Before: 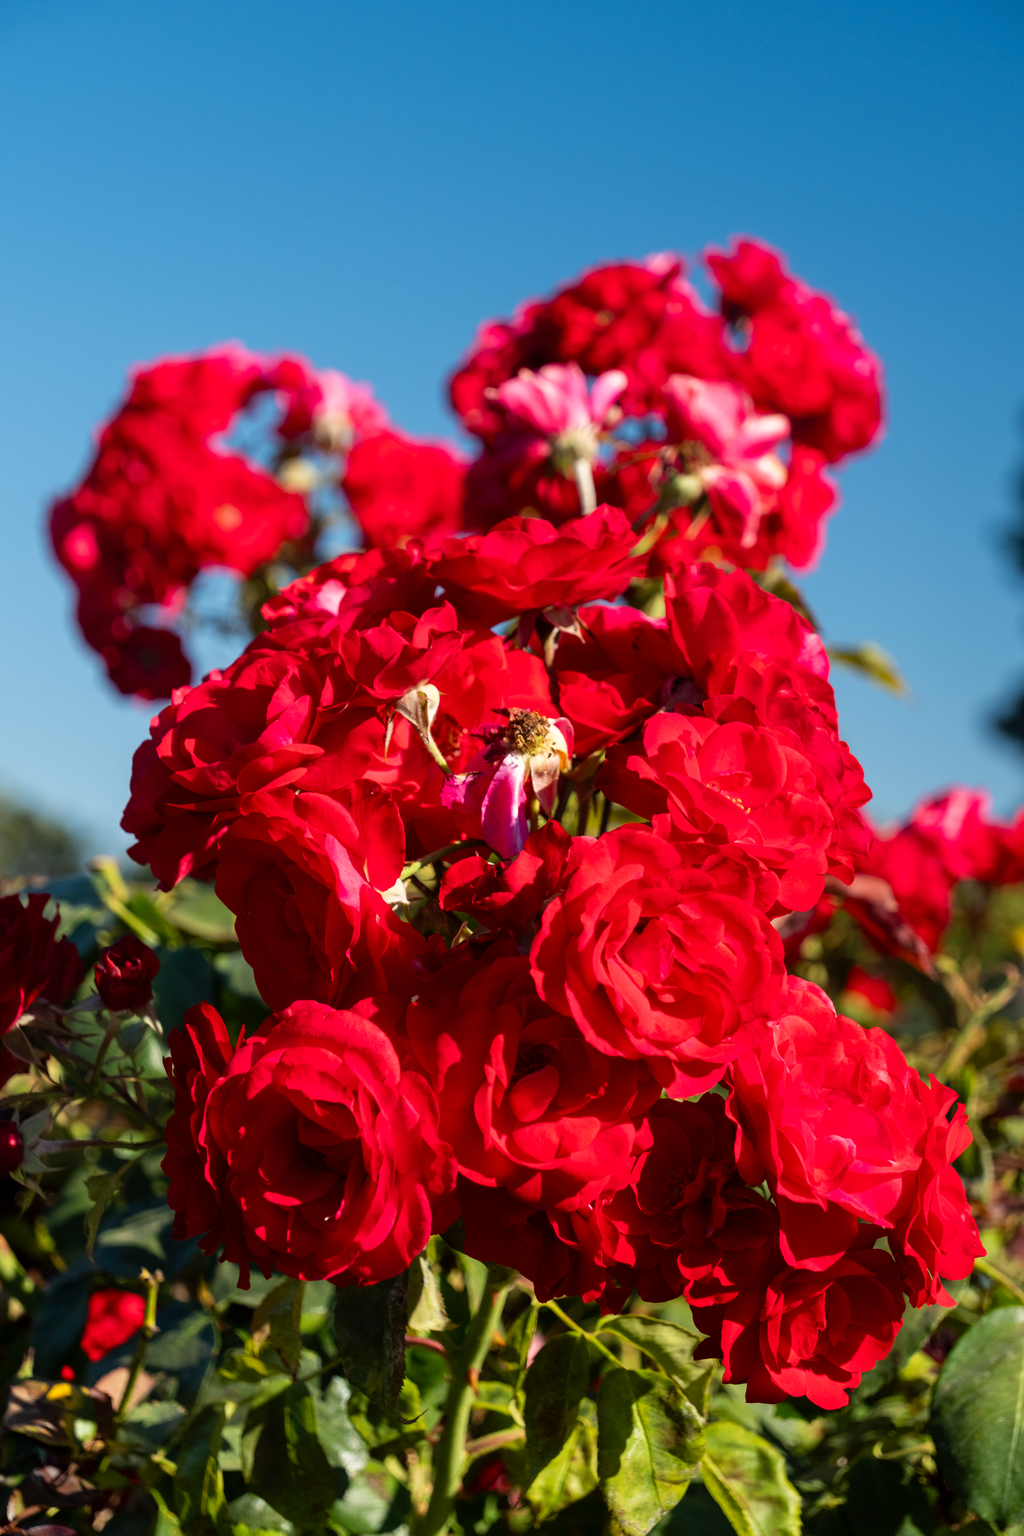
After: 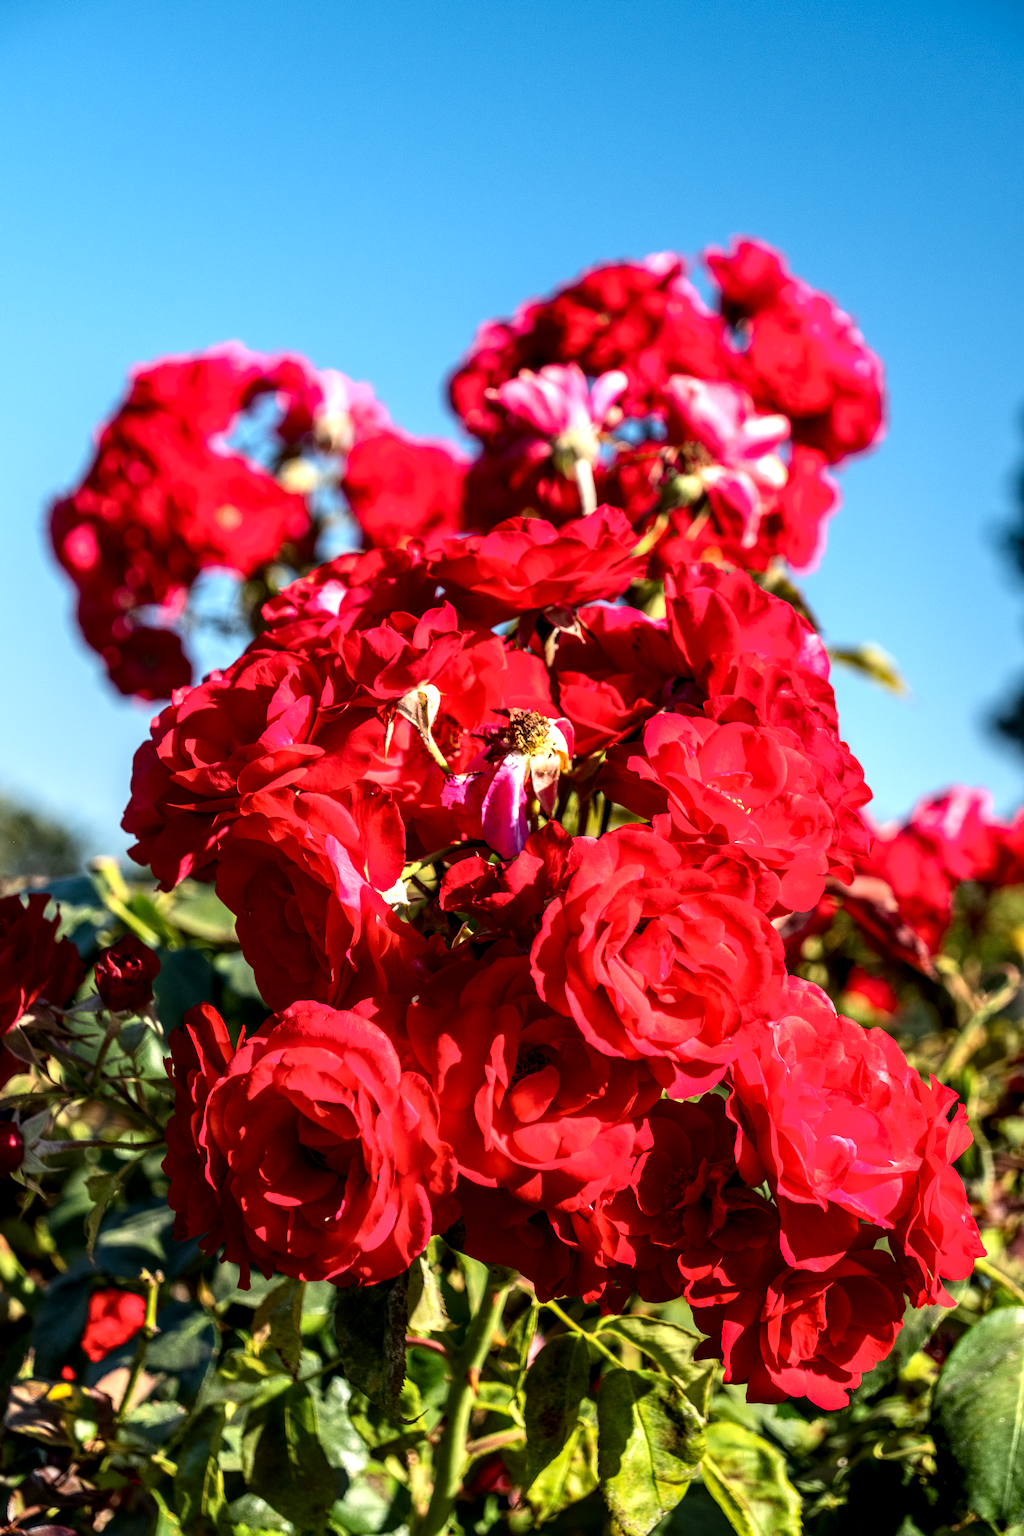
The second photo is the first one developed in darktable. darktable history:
exposure: exposure 0.64 EV, compensate highlight preservation false
local contrast: highlights 25%, detail 150%
contrast brightness saturation: contrast 0.14
